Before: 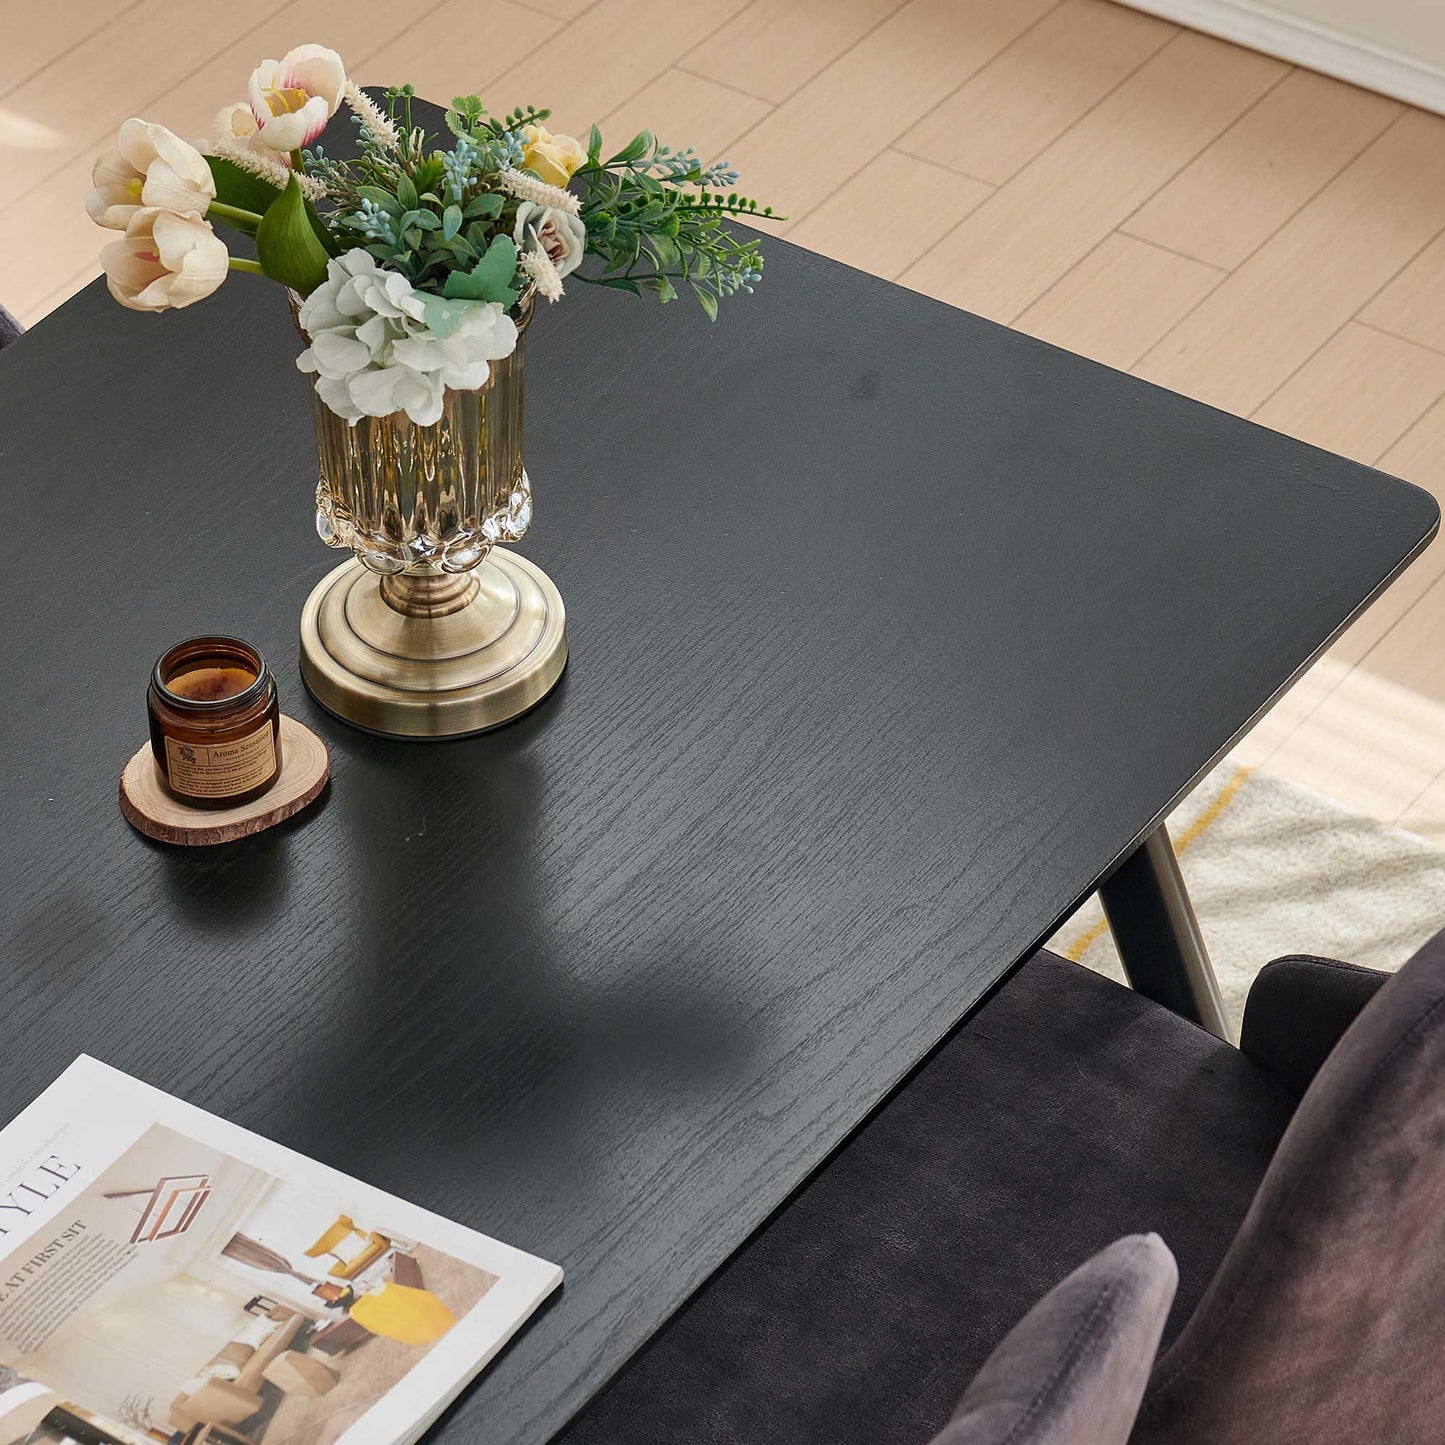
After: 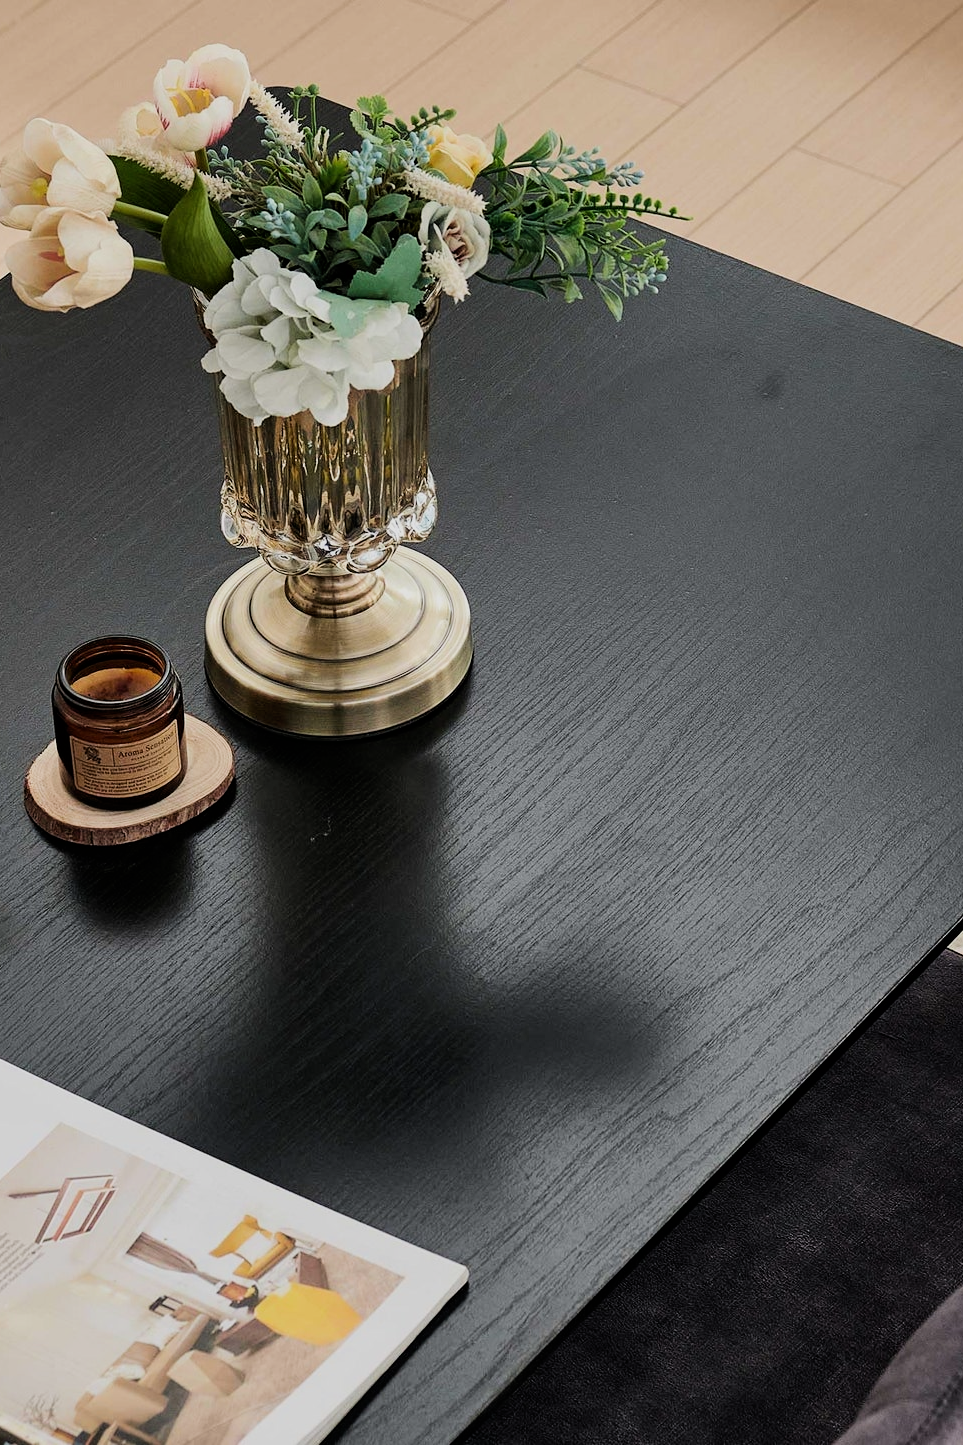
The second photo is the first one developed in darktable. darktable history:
bloom: size 3%, threshold 100%, strength 0%
filmic rgb: black relative exposure -7.65 EV, white relative exposure 4.56 EV, hardness 3.61, contrast 1.25
crop and rotate: left 6.617%, right 26.717%
